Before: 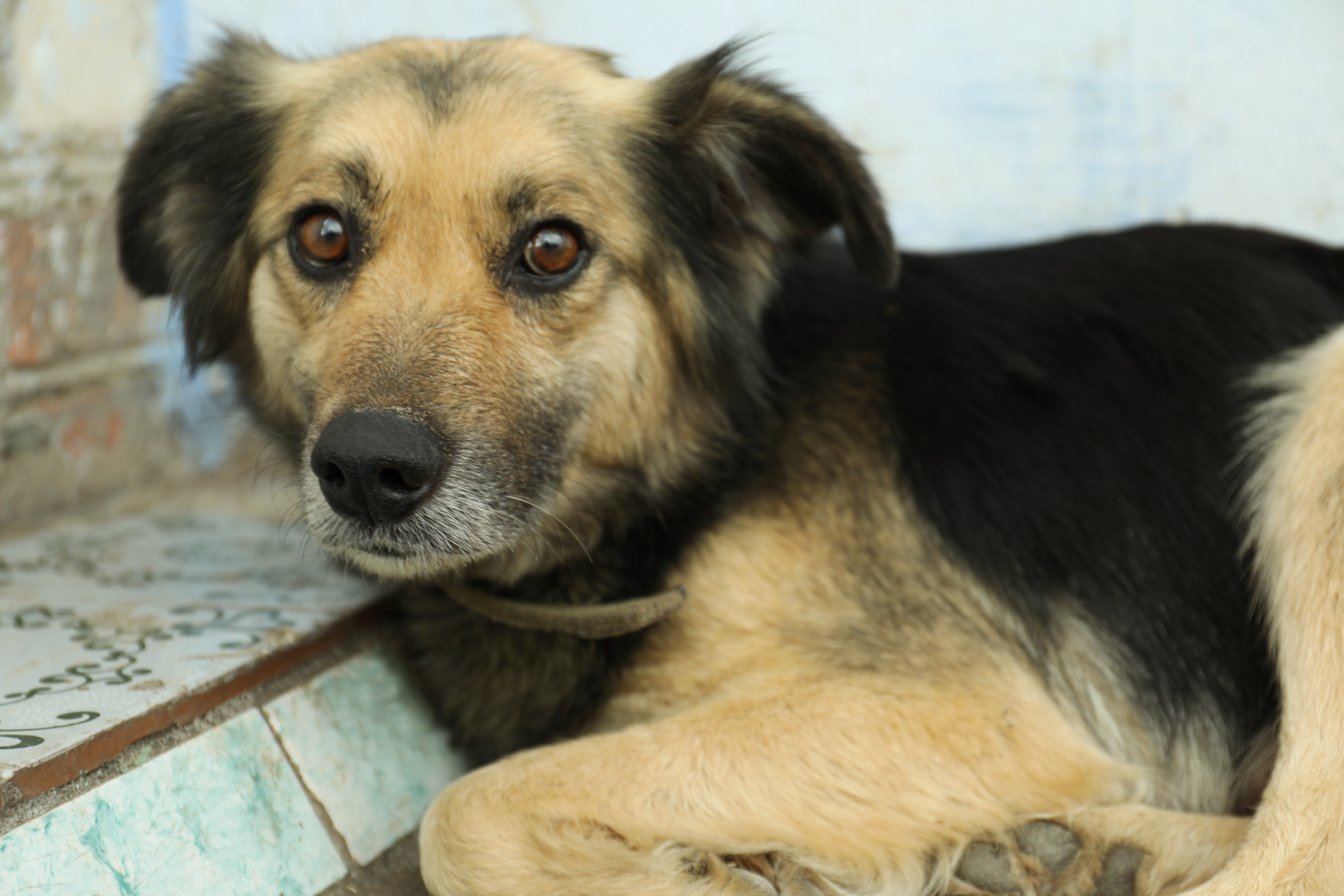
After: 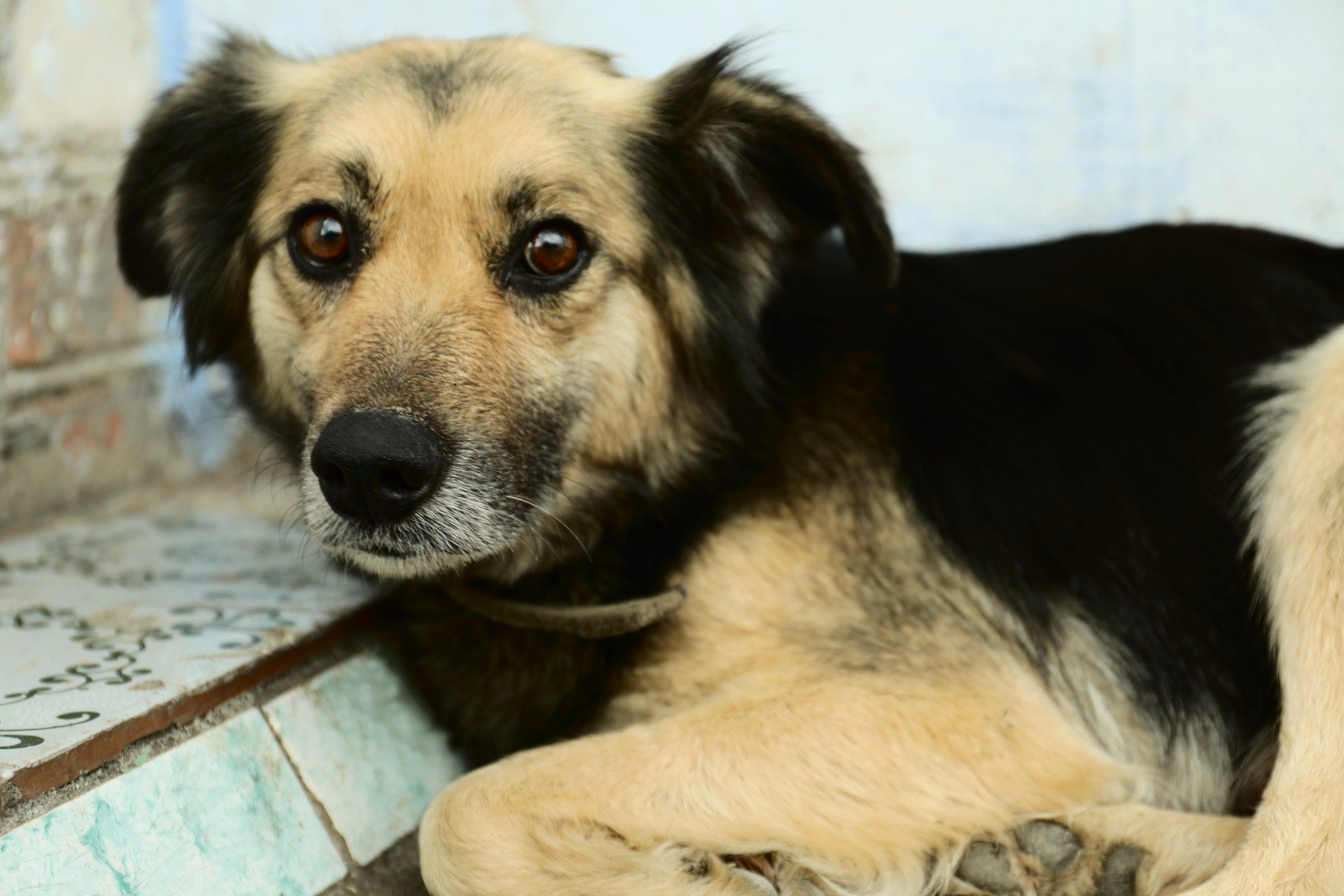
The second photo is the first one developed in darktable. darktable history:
tone curve: curves: ch0 [(0, 0) (0.003, 0.007) (0.011, 0.009) (0.025, 0.014) (0.044, 0.022) (0.069, 0.029) (0.1, 0.037) (0.136, 0.052) (0.177, 0.083) (0.224, 0.121) (0.277, 0.177) (0.335, 0.258) (0.399, 0.351) (0.468, 0.454) (0.543, 0.557) (0.623, 0.654) (0.709, 0.744) (0.801, 0.825) (0.898, 0.909) (1, 1)], color space Lab, independent channels, preserve colors none
